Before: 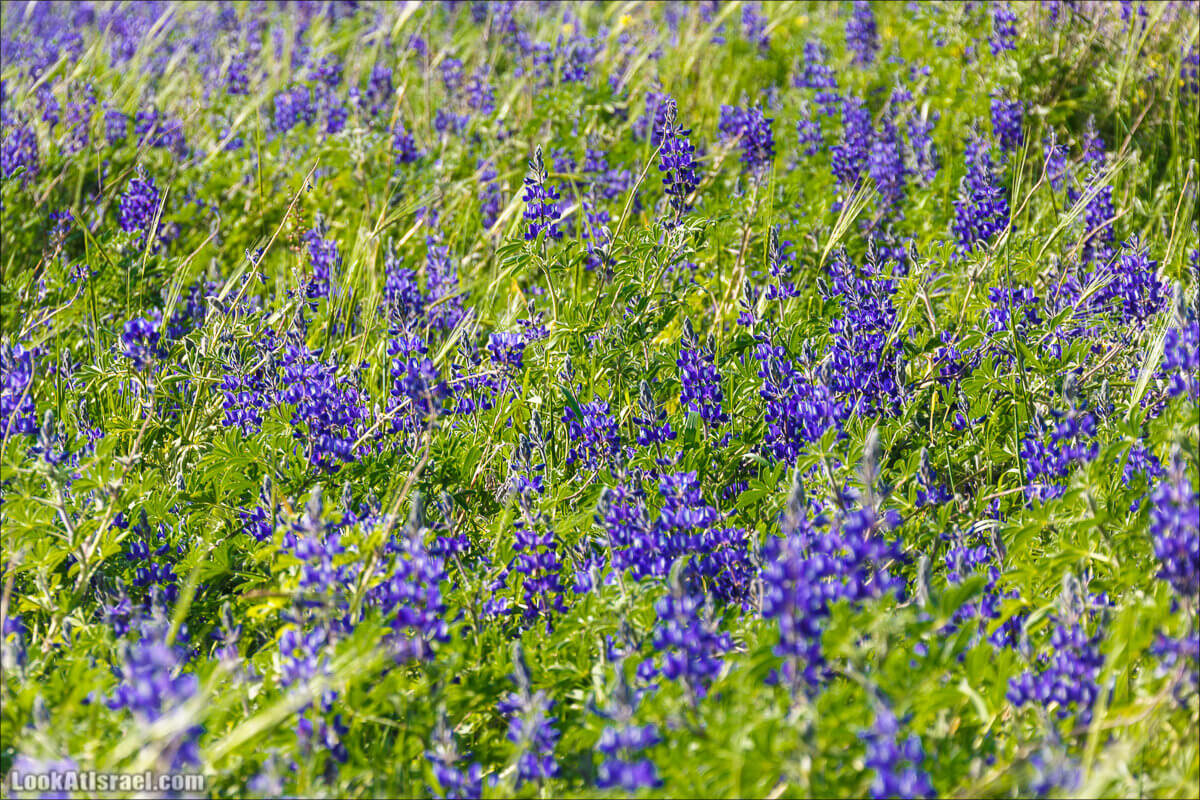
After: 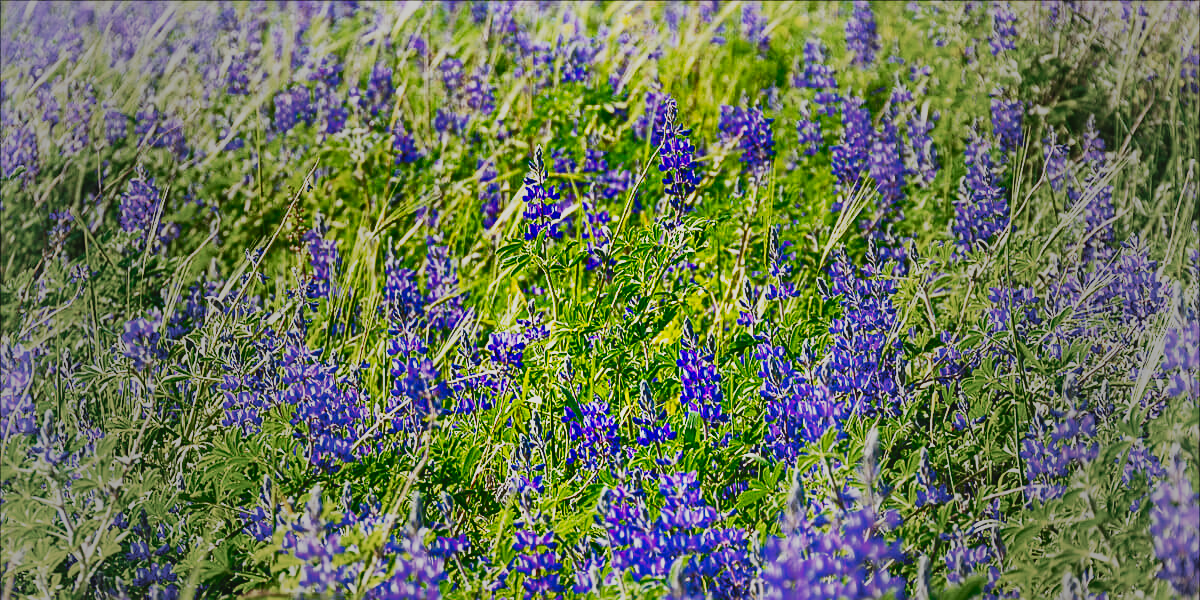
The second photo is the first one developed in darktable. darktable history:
shadows and highlights: radius 123.04, shadows 99.48, white point adjustment -2.92, highlights -99.7, soften with gaussian
sharpen: on, module defaults
contrast brightness saturation: contrast -0.179, saturation 0.189
tone curve: curves: ch0 [(0, 0) (0.003, 0.003) (0.011, 0.012) (0.025, 0.027) (0.044, 0.048) (0.069, 0.075) (0.1, 0.108) (0.136, 0.147) (0.177, 0.192) (0.224, 0.243) (0.277, 0.3) (0.335, 0.363) (0.399, 0.433) (0.468, 0.508) (0.543, 0.589) (0.623, 0.676) (0.709, 0.769) (0.801, 0.868) (0.898, 0.949) (1, 1)], preserve colors none
base curve: curves: ch0 [(0, 0) (0.028, 0.03) (0.121, 0.232) (0.46, 0.748) (0.859, 0.968) (1, 1)], preserve colors none
crop: bottom 24.982%
vignetting: fall-off start 16.9%, fall-off radius 100.19%, width/height ratio 0.723
